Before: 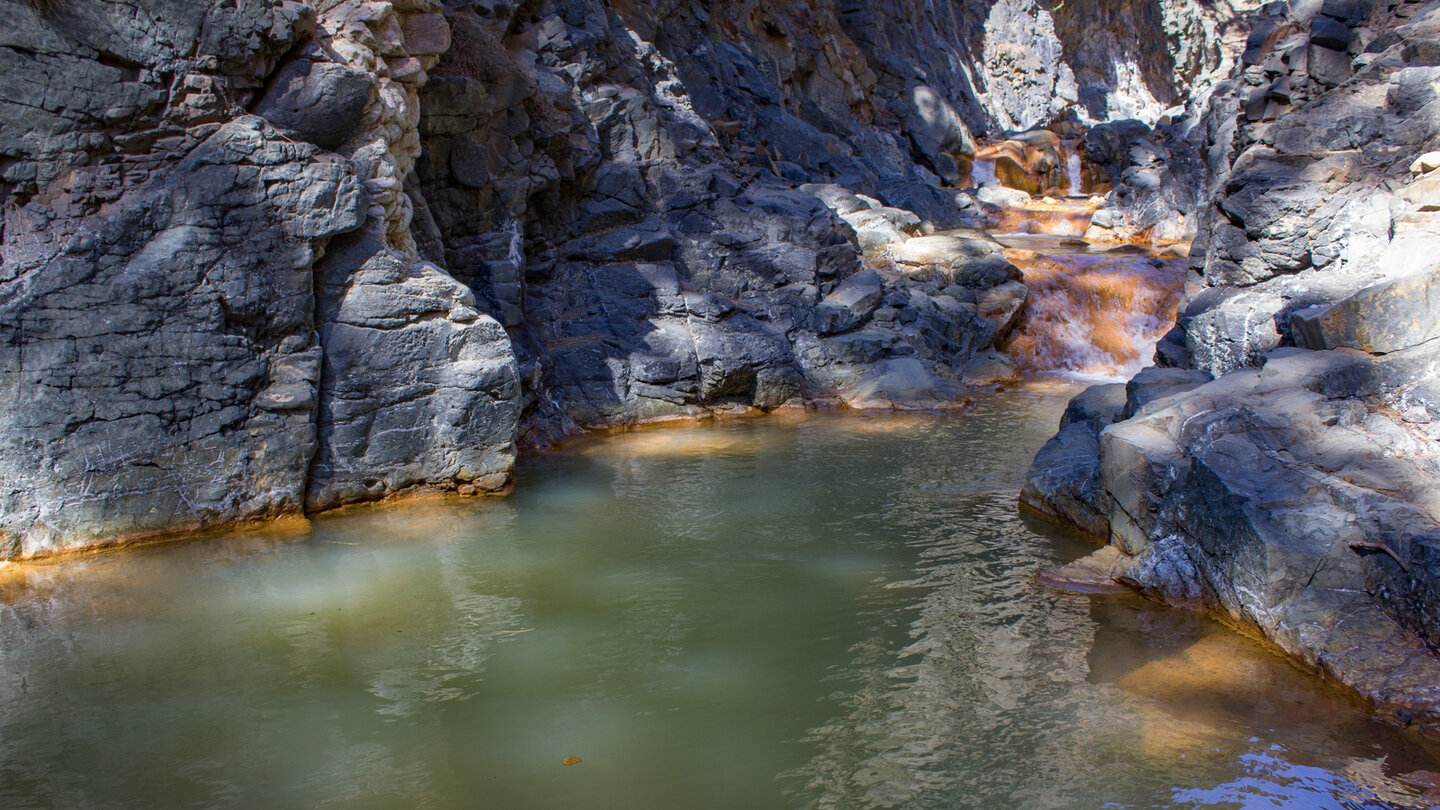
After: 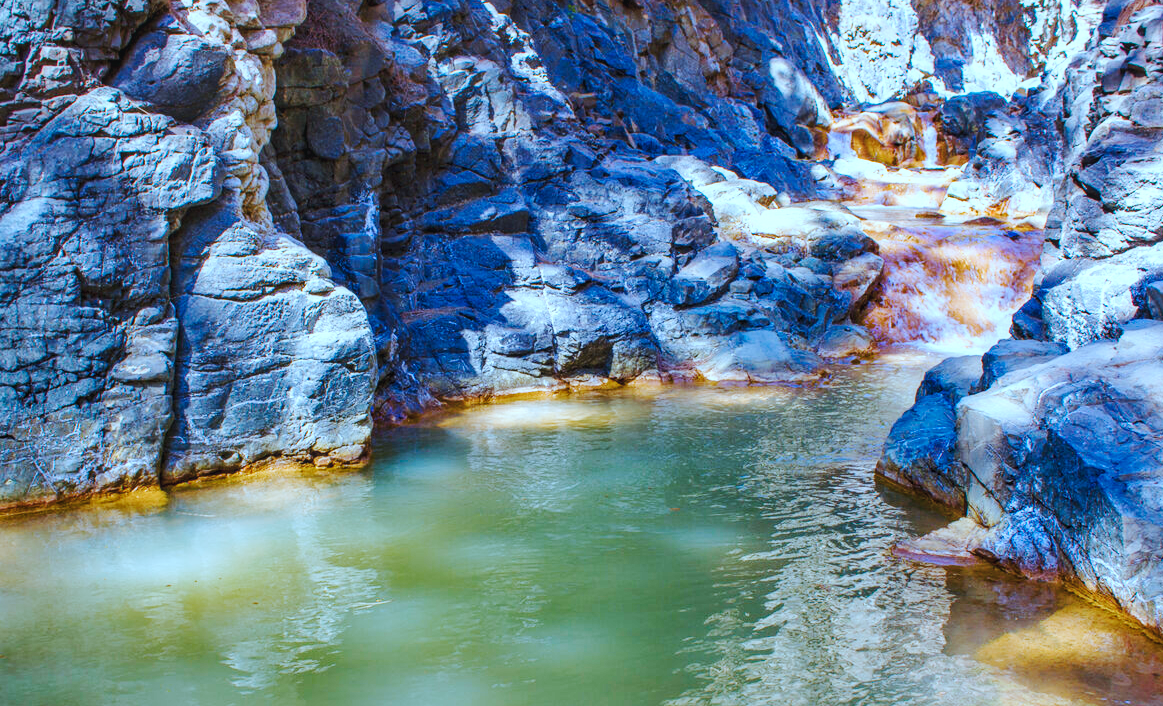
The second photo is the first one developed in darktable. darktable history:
color correction: highlights a* -9.83, highlights b* -21.61
base curve: curves: ch0 [(0, 0.007) (0.028, 0.063) (0.121, 0.311) (0.46, 0.743) (0.859, 0.957) (1, 1)], preserve colors none
crop: left 10.001%, top 3.499%, right 9.213%, bottom 9.276%
color balance rgb: linear chroma grading › global chroma 15.394%, perceptual saturation grading › global saturation 20%, perceptual saturation grading › highlights -50.397%, perceptual saturation grading › shadows 31.048%, global vibrance 20%
local contrast: on, module defaults
